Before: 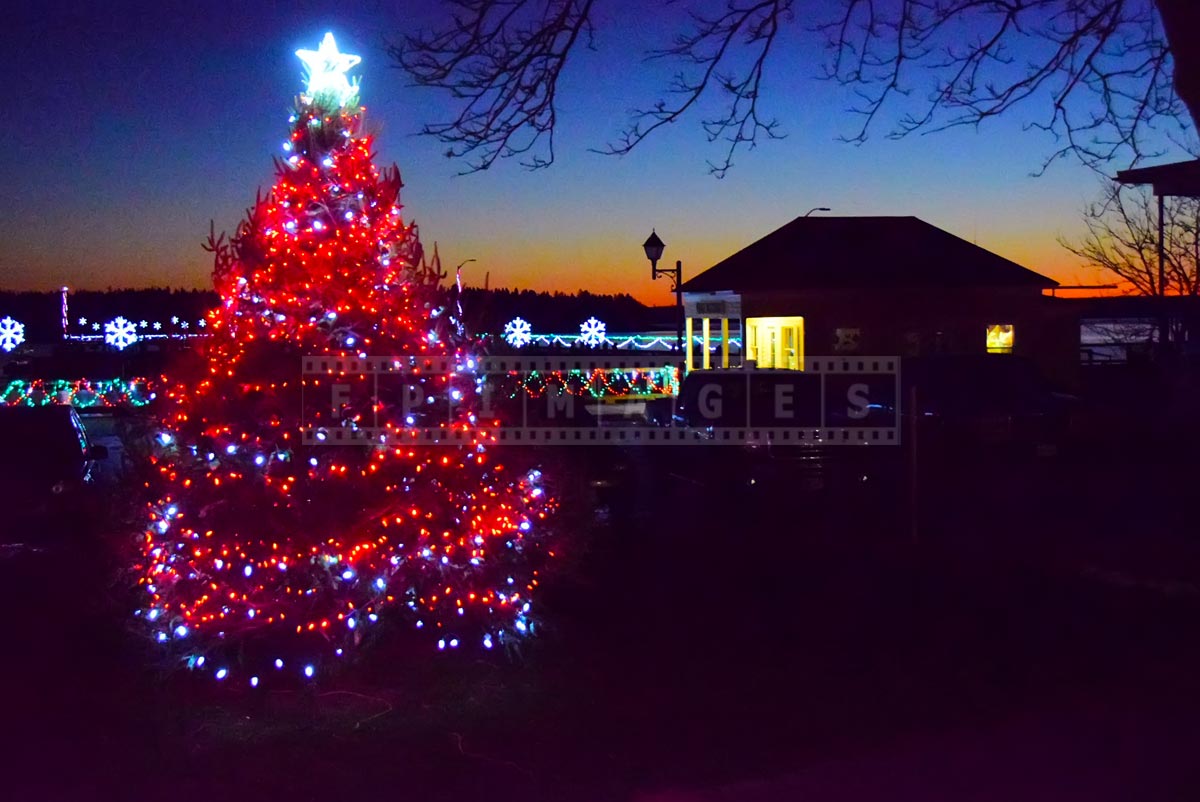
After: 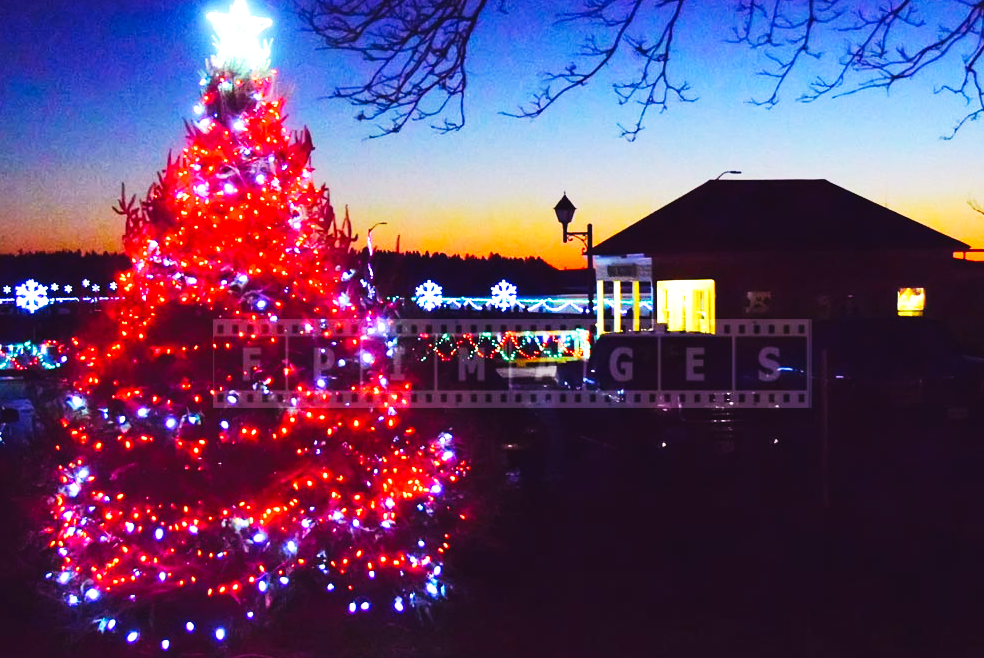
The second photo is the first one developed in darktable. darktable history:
crop and rotate: left 7.465%, top 4.647%, right 10.515%, bottom 13.185%
exposure: black level correction -0.007, exposure 0.066 EV, compensate highlight preservation false
base curve: curves: ch0 [(0, 0) (0.007, 0.004) (0.027, 0.03) (0.046, 0.07) (0.207, 0.54) (0.442, 0.872) (0.673, 0.972) (1, 1)], preserve colors none
